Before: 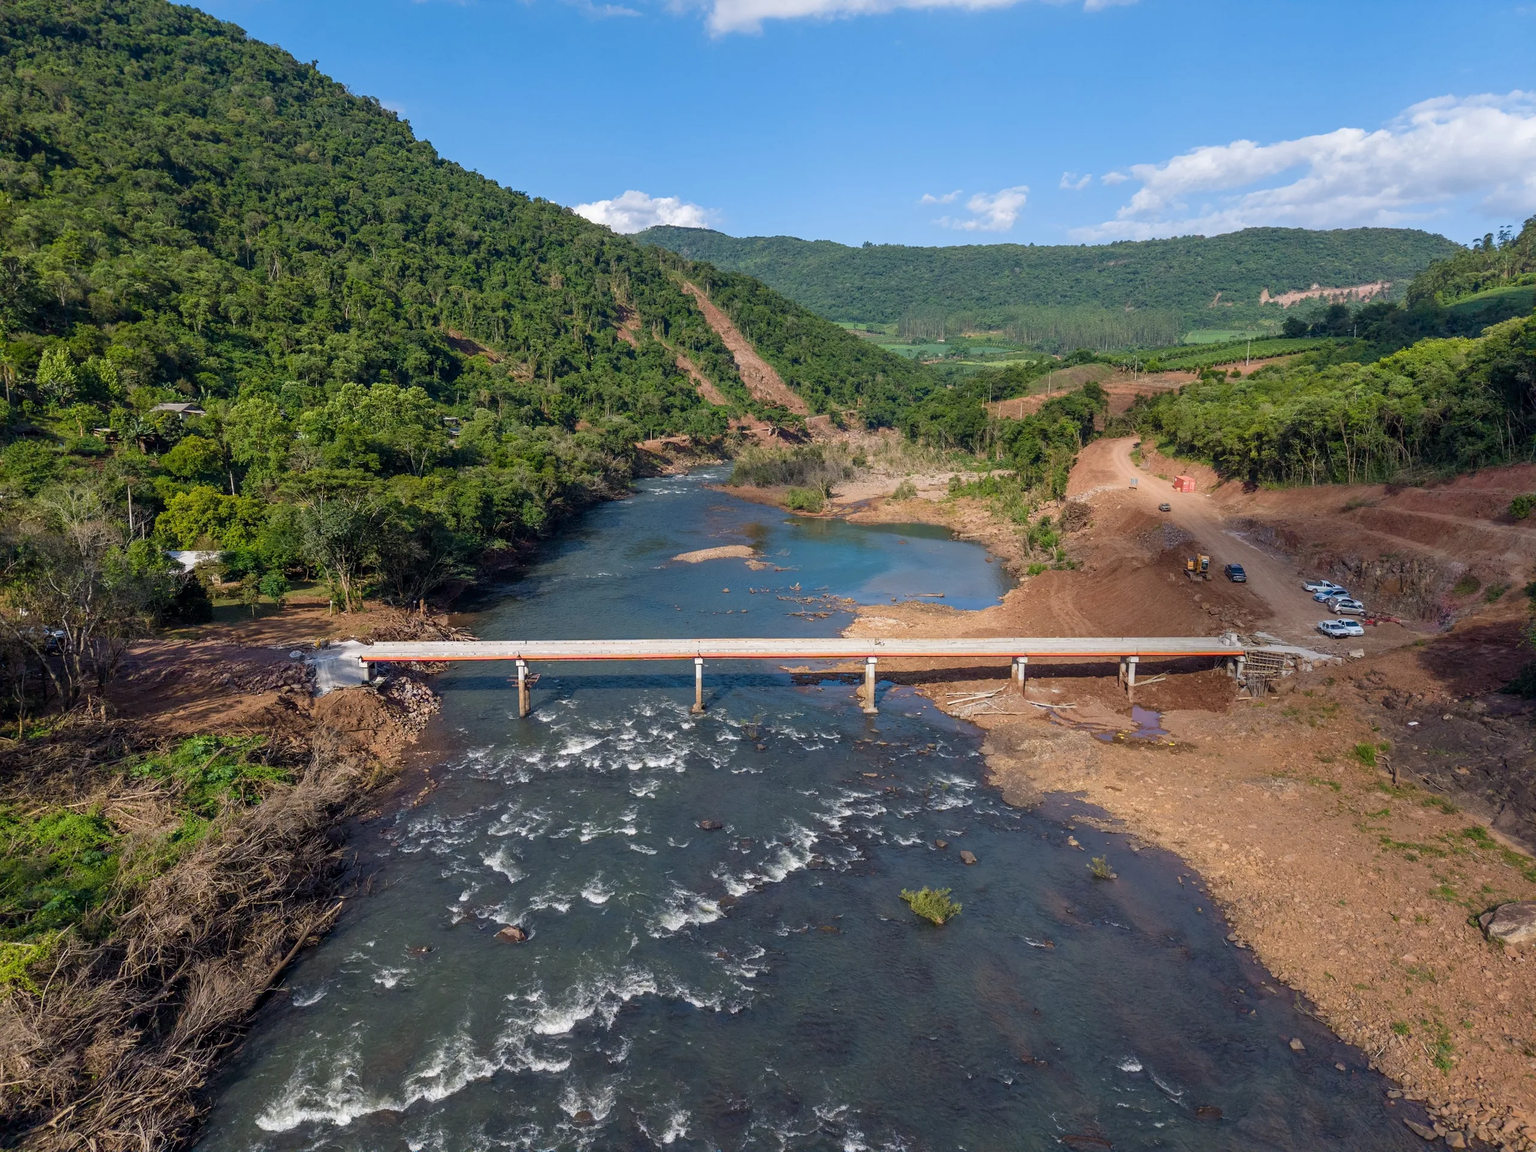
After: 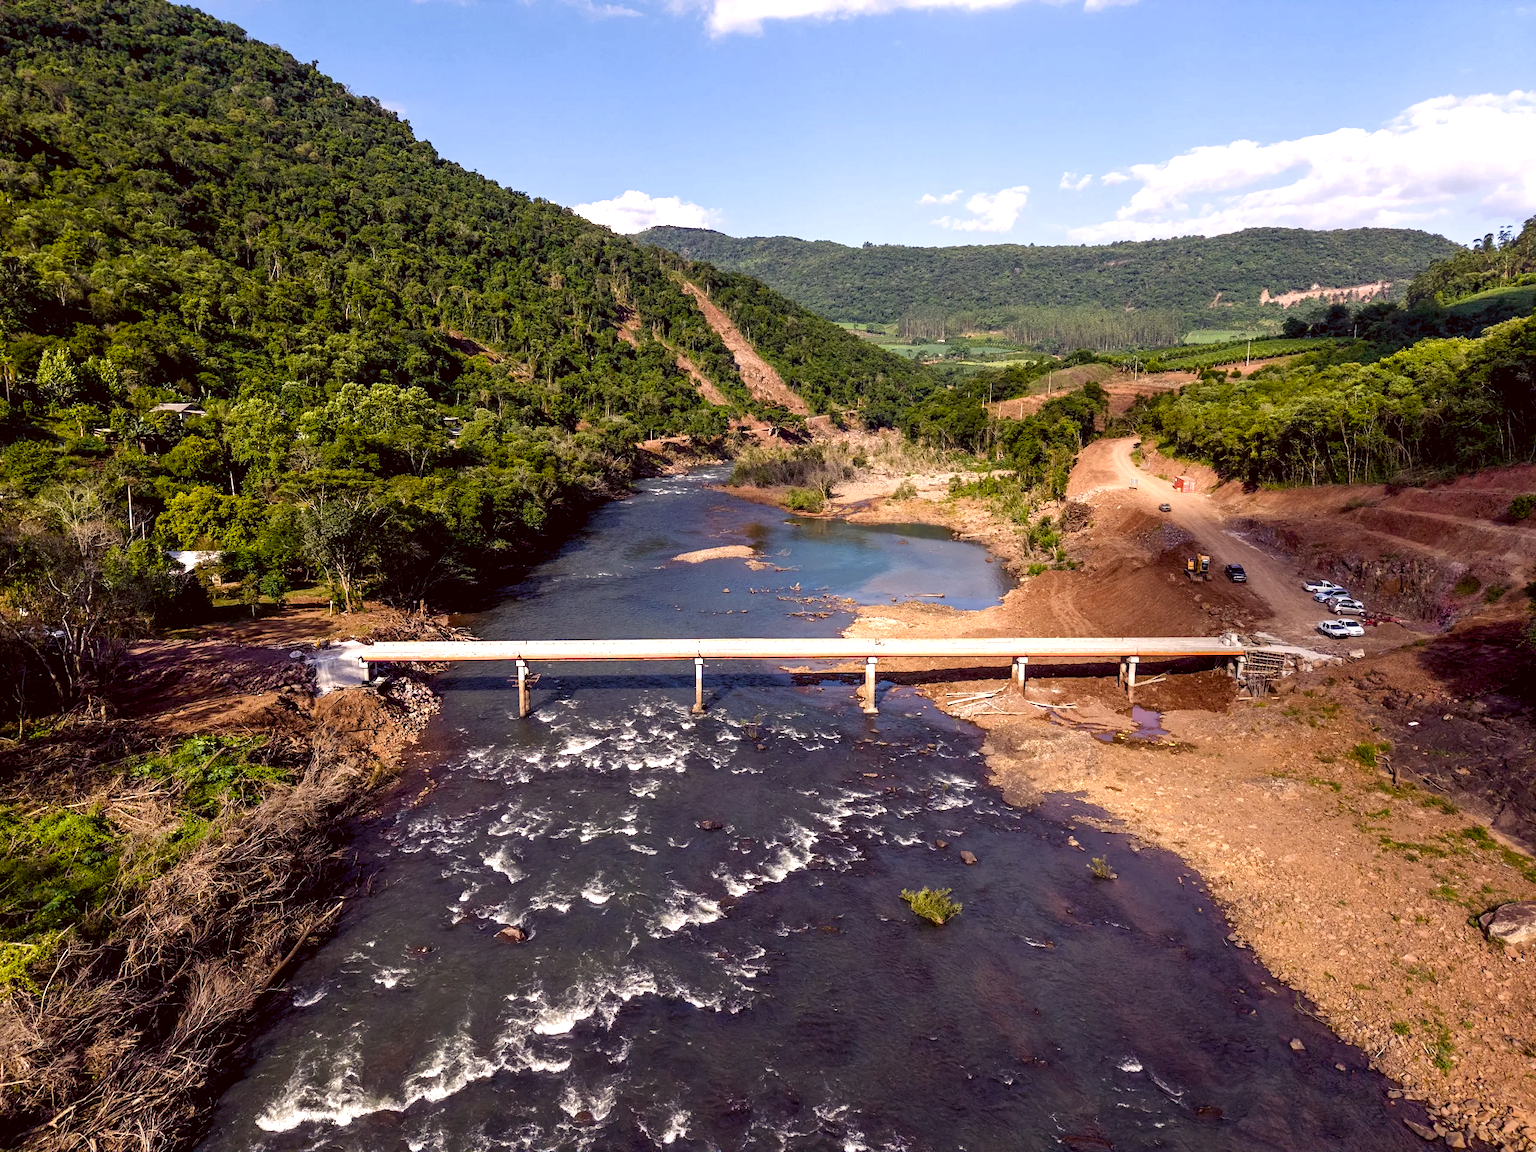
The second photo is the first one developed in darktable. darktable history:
color correction: highlights a* 10.21, highlights b* 9.79, shadows a* 8.61, shadows b* 7.88, saturation 0.8
white balance: red 0.976, blue 1.04
tone equalizer: -8 EV -0.417 EV, -7 EV -0.389 EV, -6 EV -0.333 EV, -5 EV -0.222 EV, -3 EV 0.222 EV, -2 EV 0.333 EV, -1 EV 0.389 EV, +0 EV 0.417 EV, edges refinement/feathering 500, mask exposure compensation -1.57 EV, preserve details no
color balance rgb: shadows lift › luminance -21.66%, shadows lift › chroma 6.57%, shadows lift › hue 270°, power › chroma 0.68%, power › hue 60°, highlights gain › luminance 6.08%, highlights gain › chroma 1.33%, highlights gain › hue 90°, global offset › luminance -0.87%, perceptual saturation grading › global saturation 26.86%, perceptual saturation grading › highlights -28.39%, perceptual saturation grading › mid-tones 15.22%, perceptual saturation grading › shadows 33.98%, perceptual brilliance grading › highlights 10%, perceptual brilliance grading › mid-tones 5%
